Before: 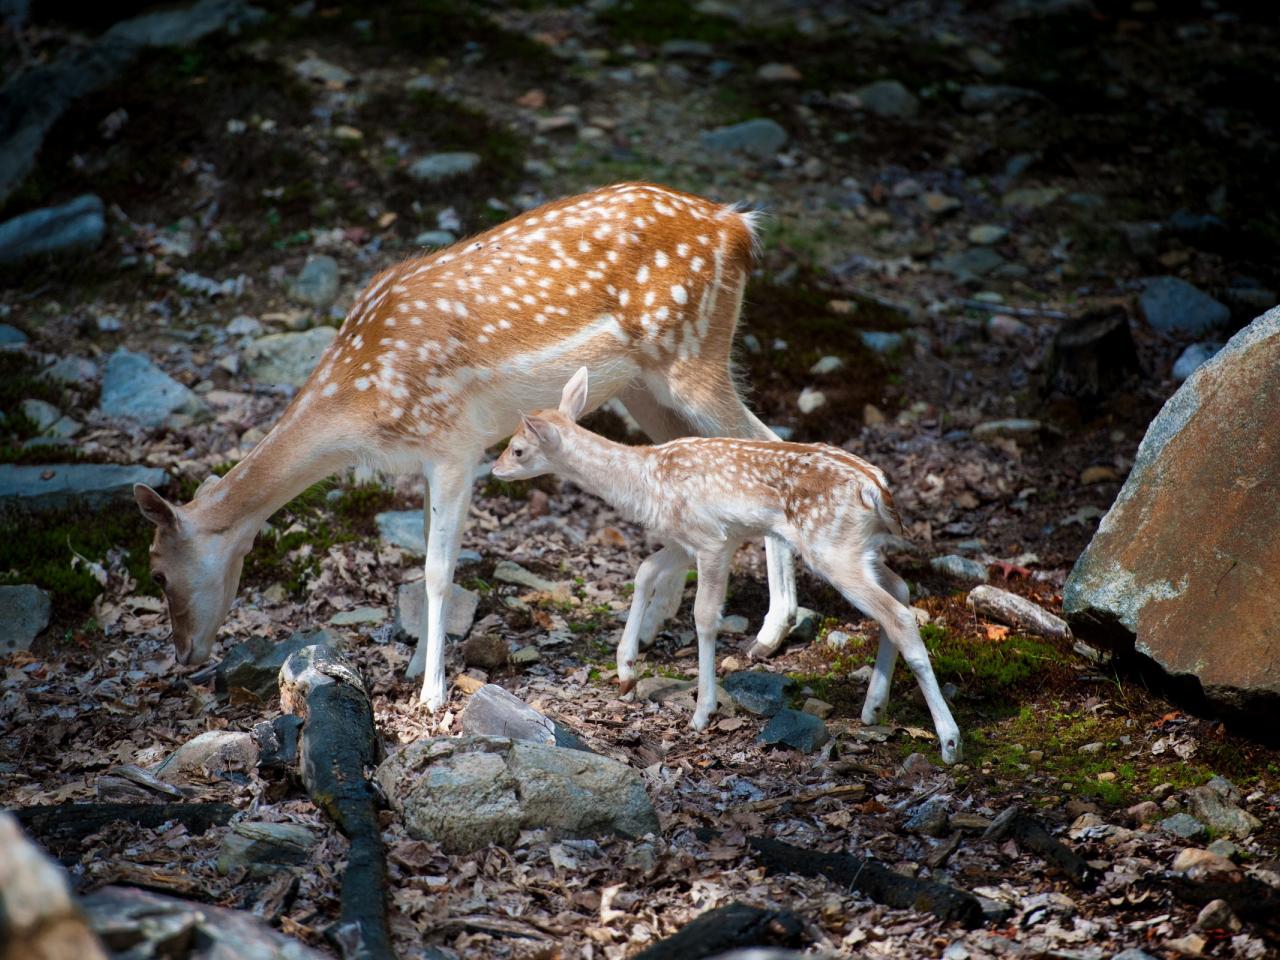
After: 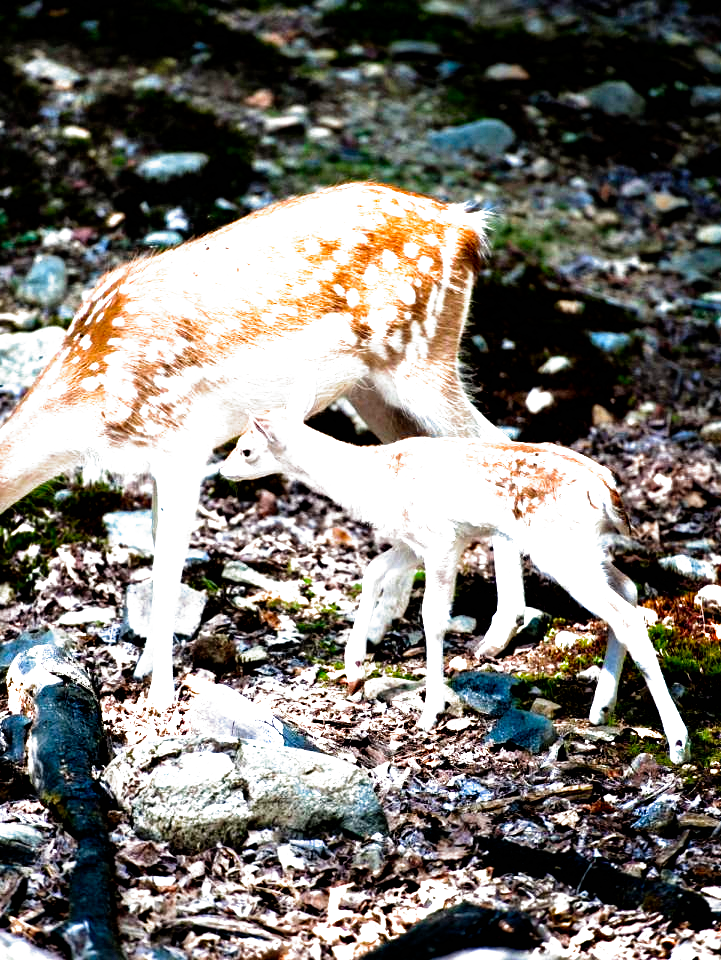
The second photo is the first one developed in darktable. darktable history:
exposure: black level correction 0, exposure 1.292 EV, compensate highlight preservation false
contrast equalizer: y [[0.6 ×6], [0.55 ×6], [0 ×6], [0 ×6], [0 ×6]]
filmic rgb: black relative exposure -8.23 EV, white relative exposure 2.2 EV, target white luminance 99.953%, hardness 7.06, latitude 75.61%, contrast 1.316, highlights saturation mix -2.56%, shadows ↔ highlights balance 30.83%, preserve chrominance no, color science v4 (2020), iterations of high-quality reconstruction 10, type of noise poissonian
crop: left 21.321%, right 22.3%
